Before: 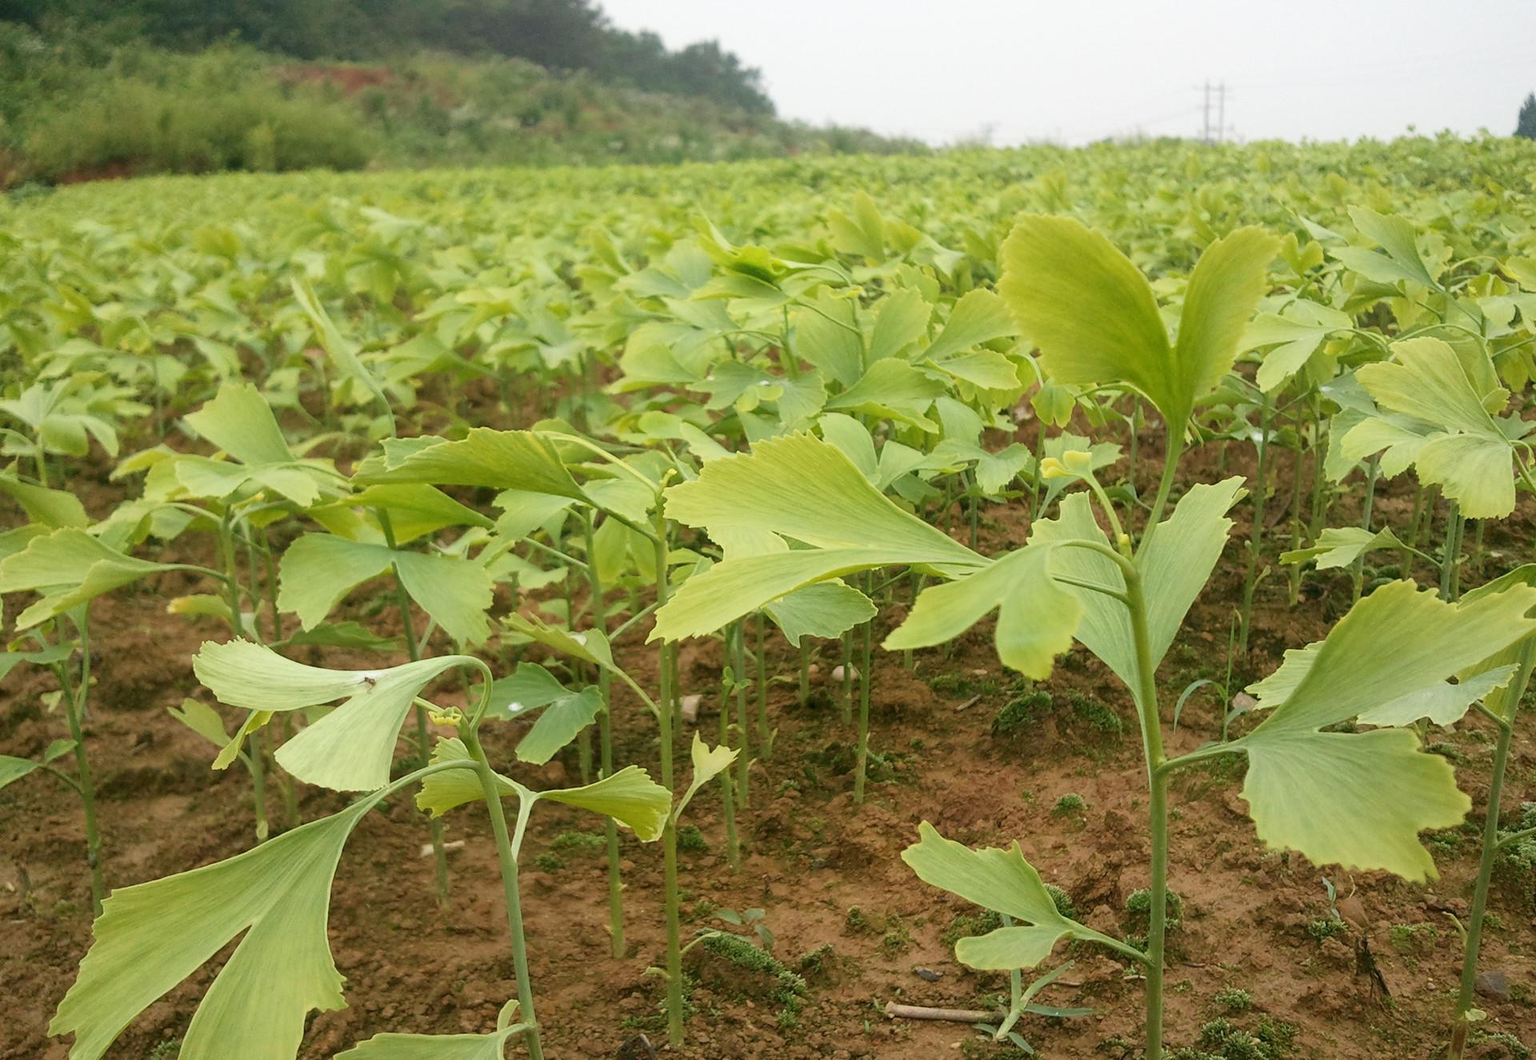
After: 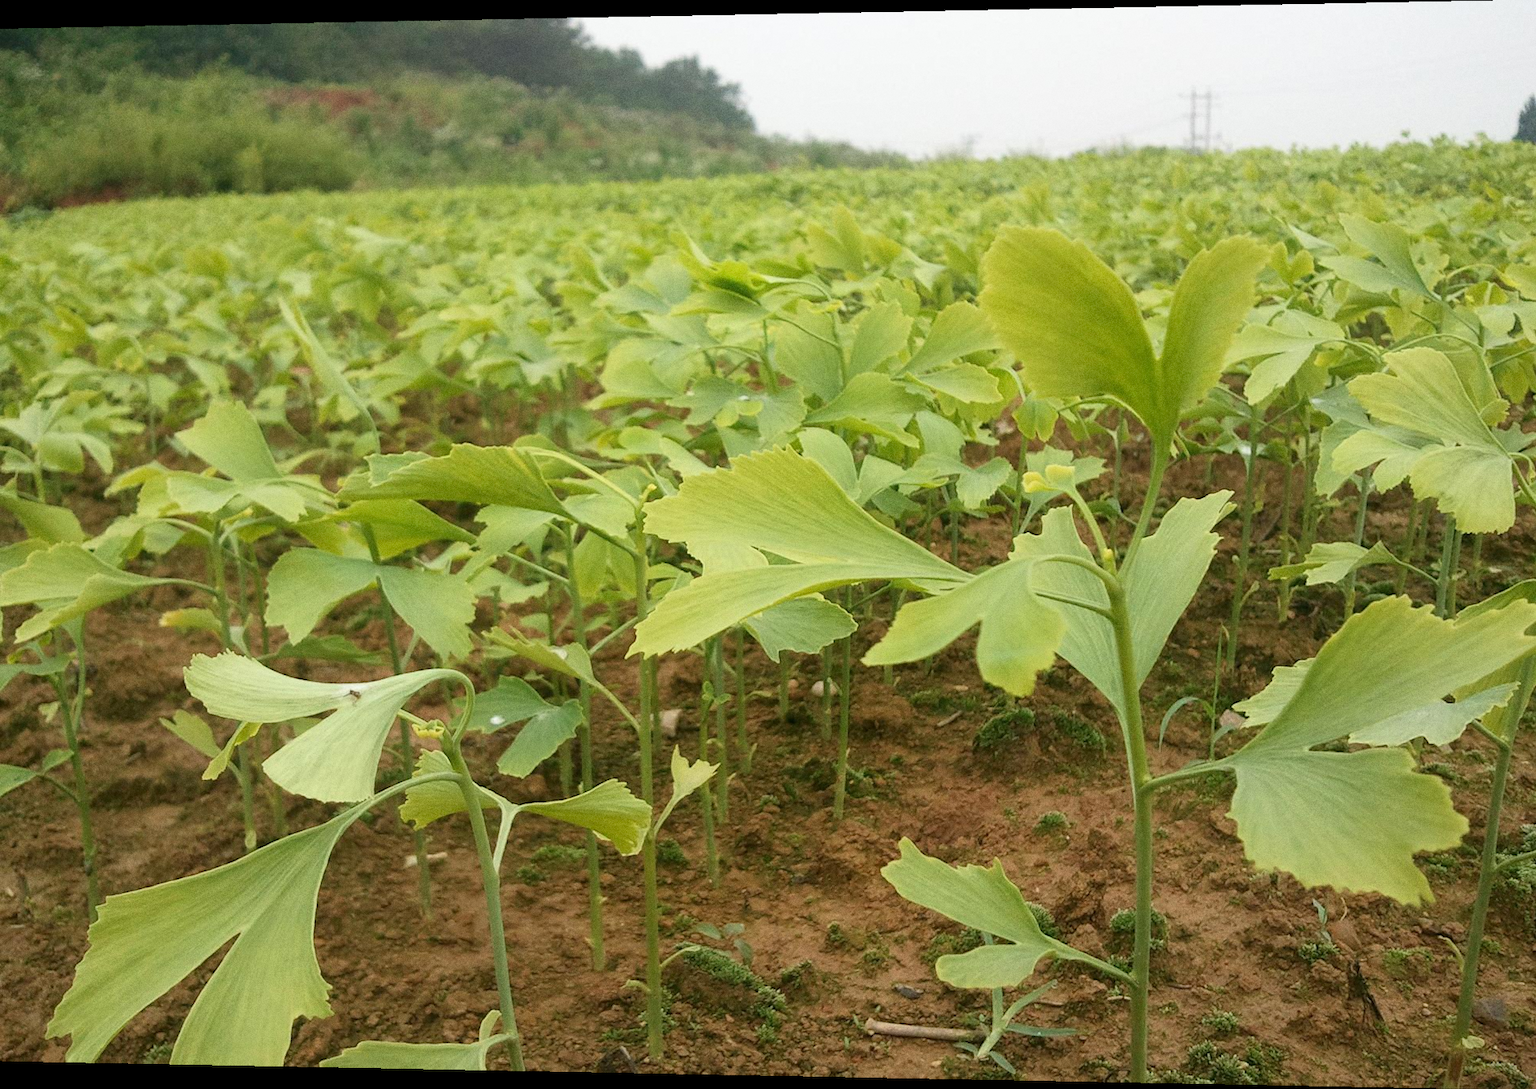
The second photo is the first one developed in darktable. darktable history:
rotate and perspective: lens shift (horizontal) -0.055, automatic cropping off
grain: coarseness 0.09 ISO
